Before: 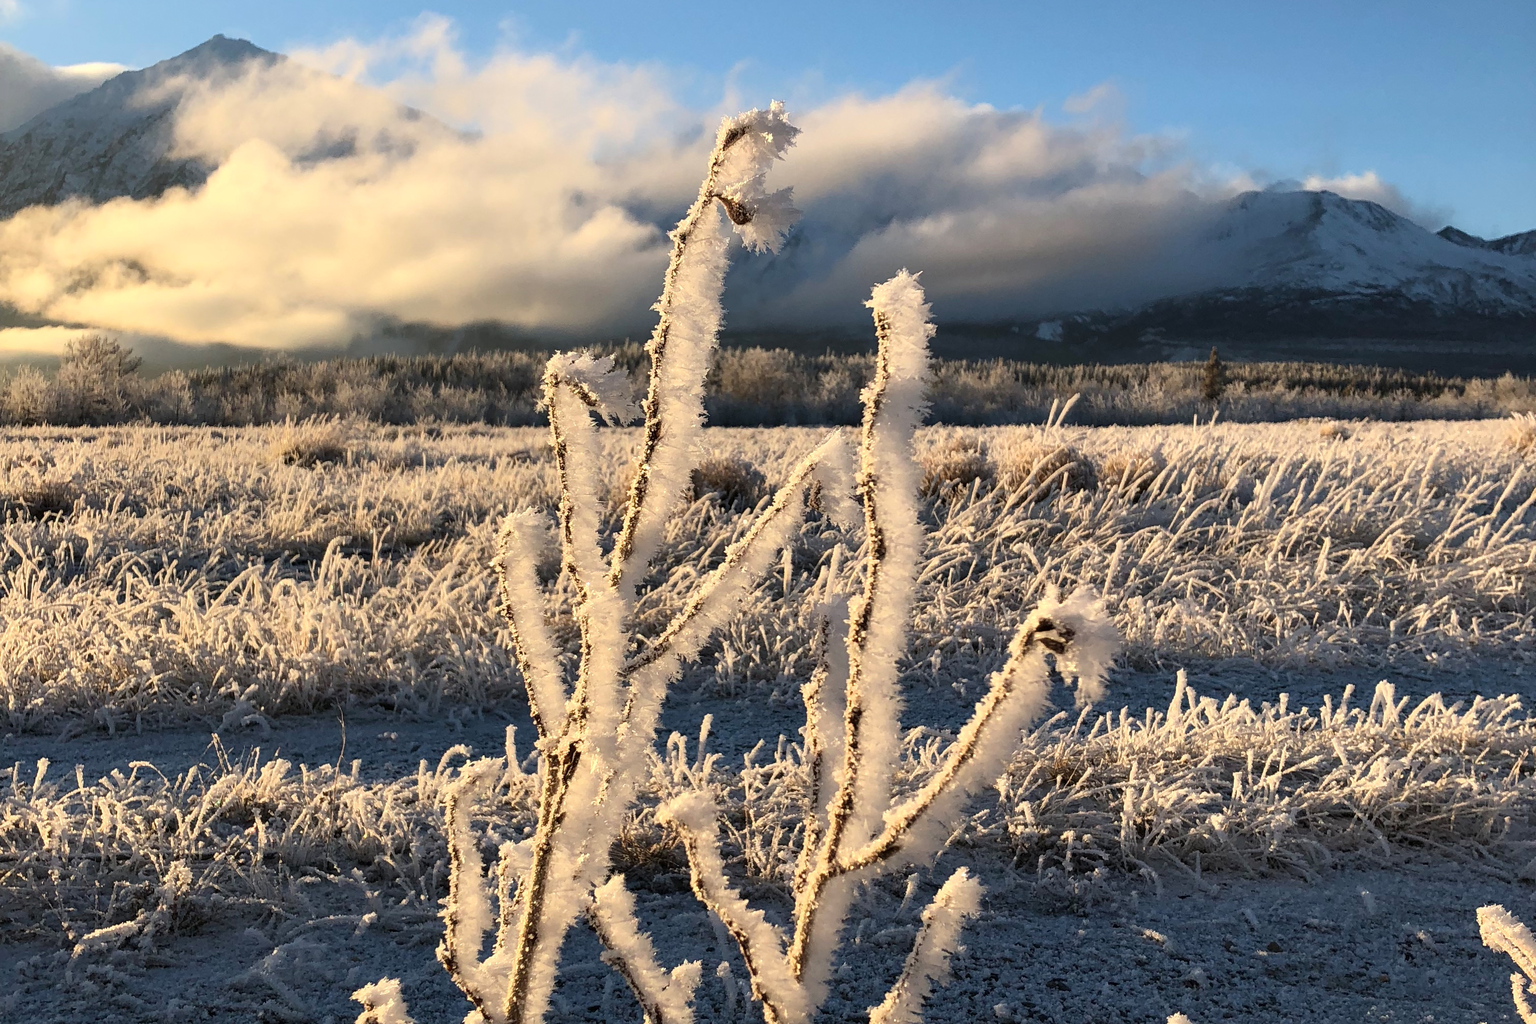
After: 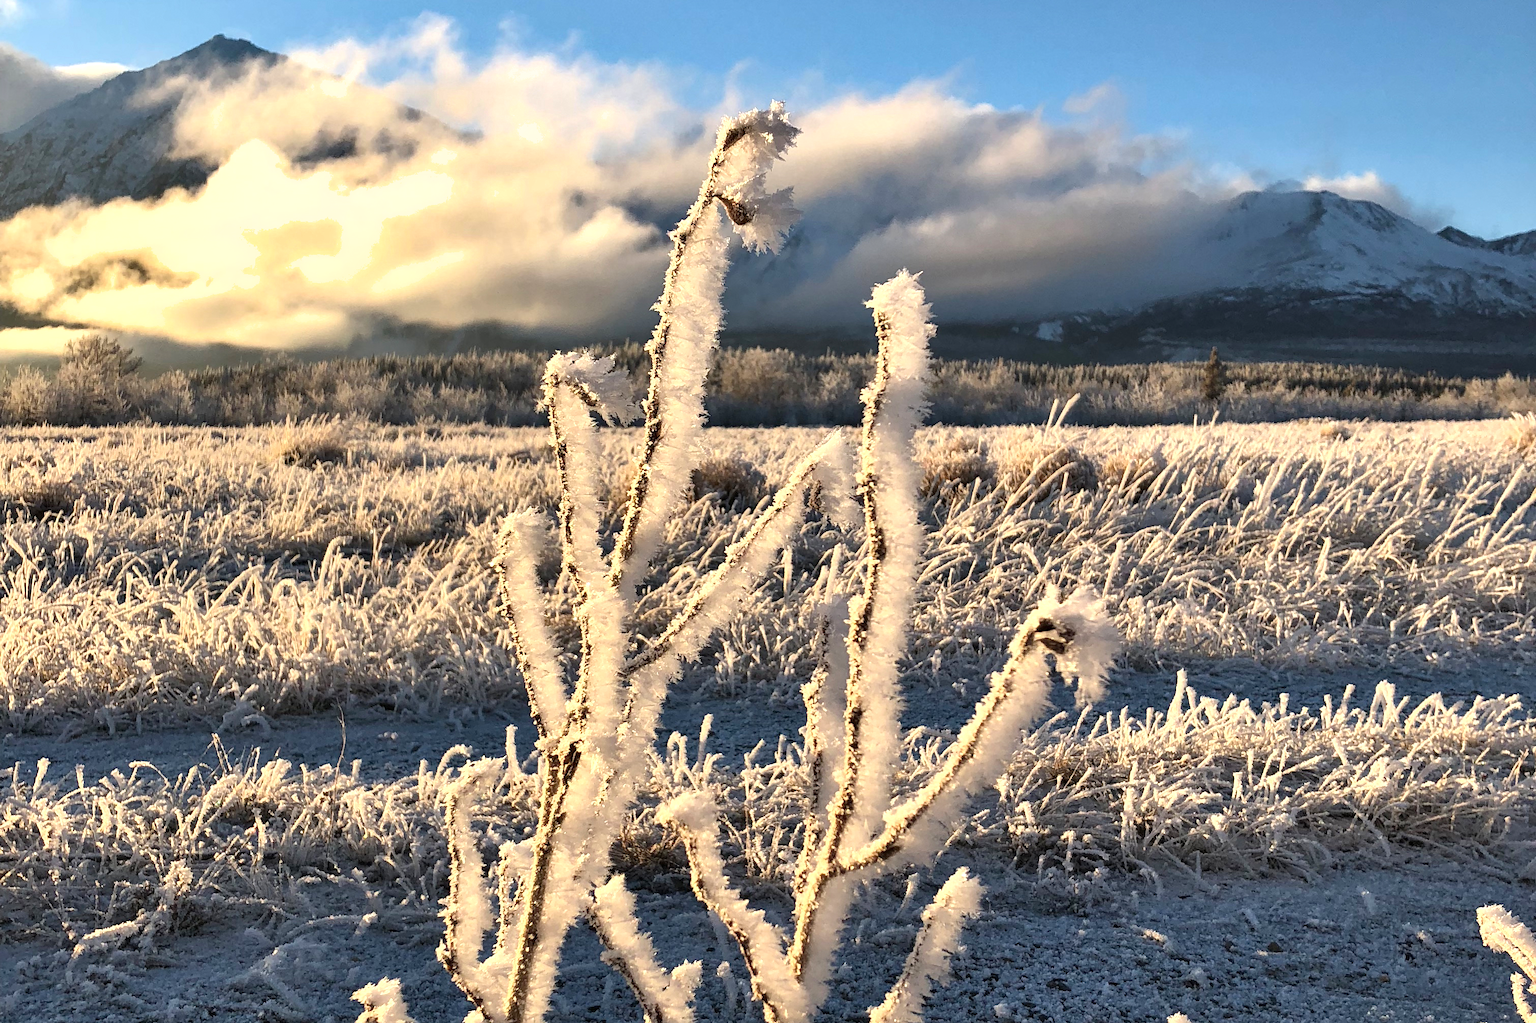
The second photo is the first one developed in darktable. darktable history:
shadows and highlights: soften with gaussian
exposure: black level correction 0, exposure 0.4 EV, compensate exposure bias true, compensate highlight preservation false
